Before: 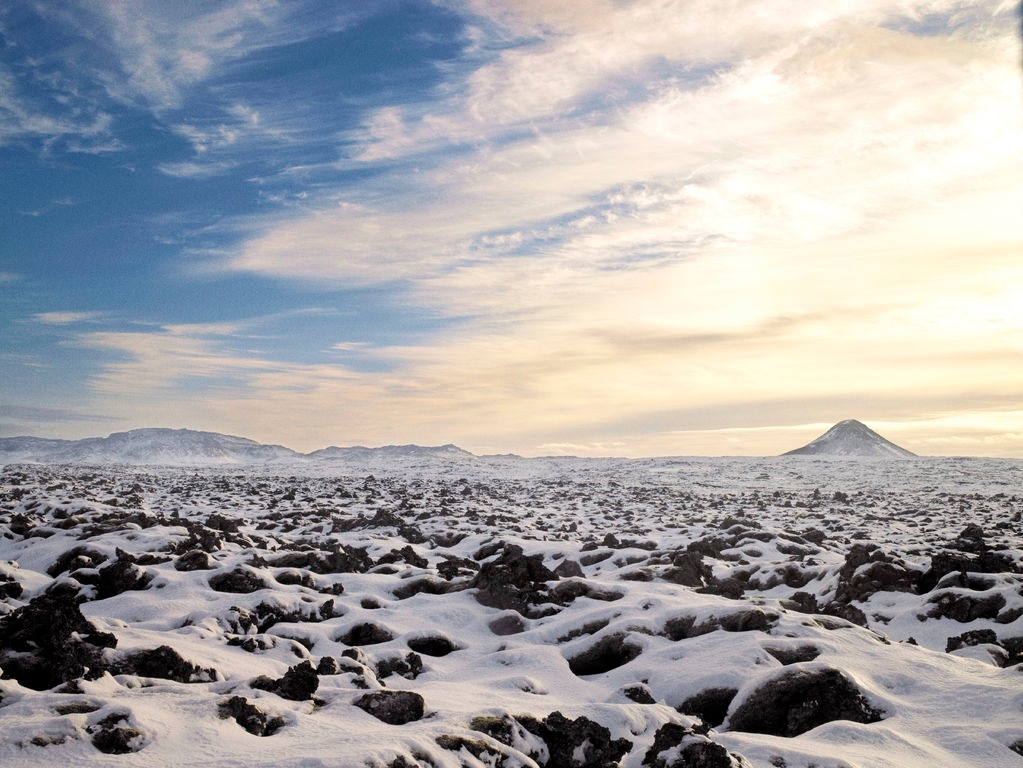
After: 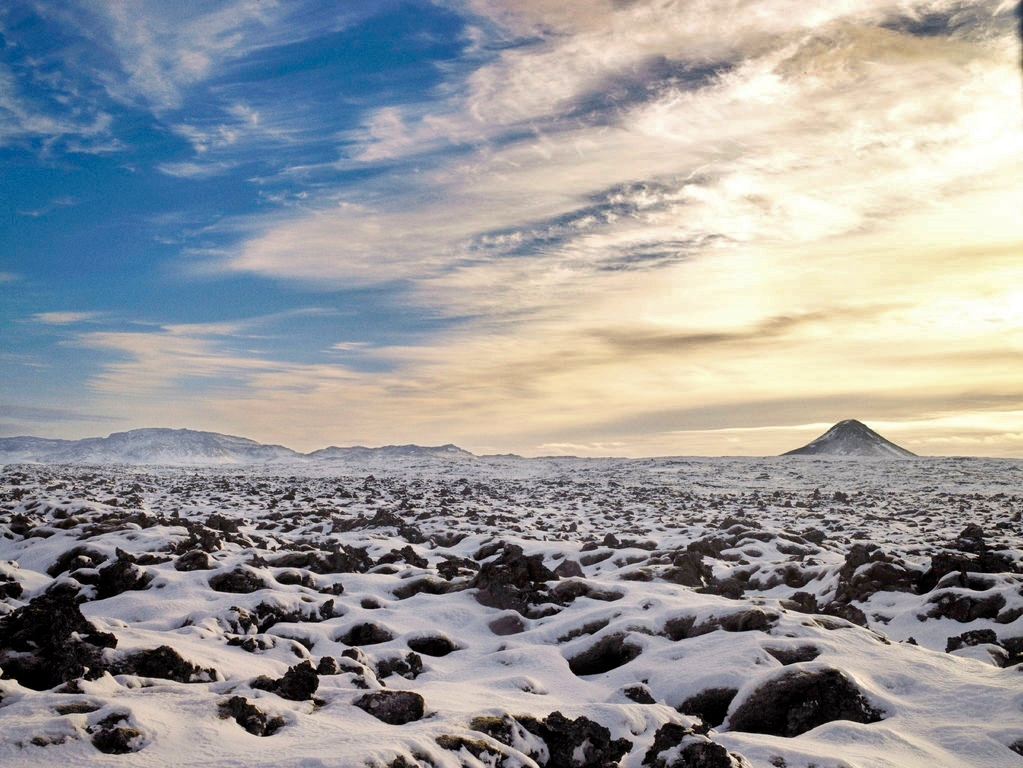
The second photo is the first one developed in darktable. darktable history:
color balance rgb: perceptual saturation grading › global saturation 20.398%, perceptual saturation grading › highlights -19.702%, perceptual saturation grading › shadows 29.252%, global vibrance 9.703%
shadows and highlights: shadows 30.66, highlights -63.28, soften with gaussian
